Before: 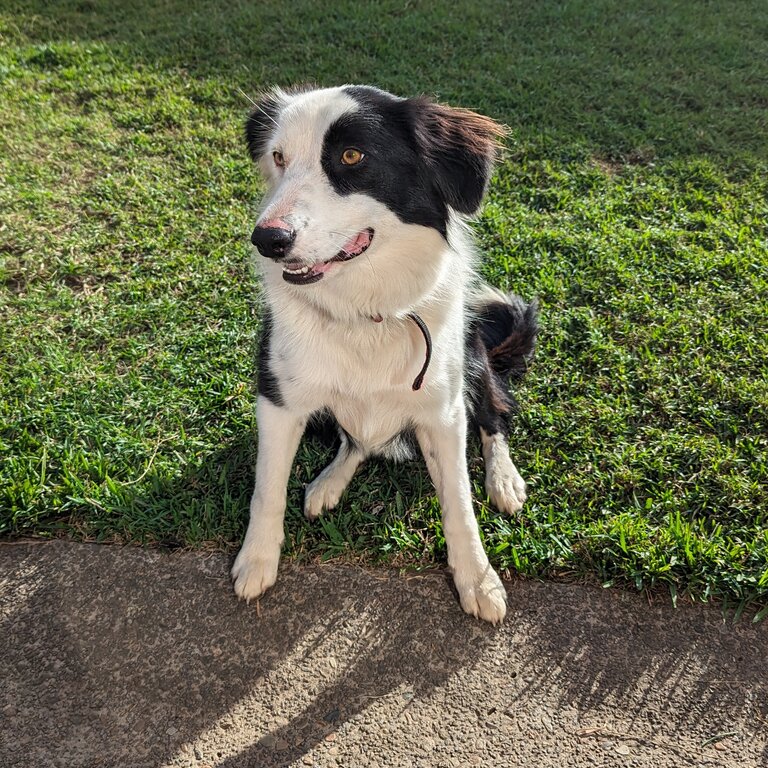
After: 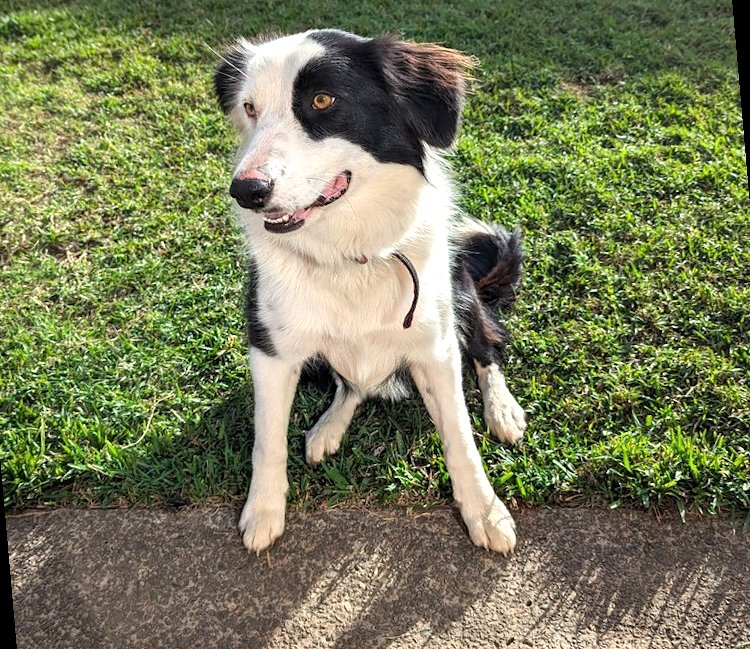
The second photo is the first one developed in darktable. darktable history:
exposure: black level correction 0.001, exposure 0.5 EV, compensate exposure bias true, compensate highlight preservation false
rotate and perspective: rotation -5°, crop left 0.05, crop right 0.952, crop top 0.11, crop bottom 0.89
